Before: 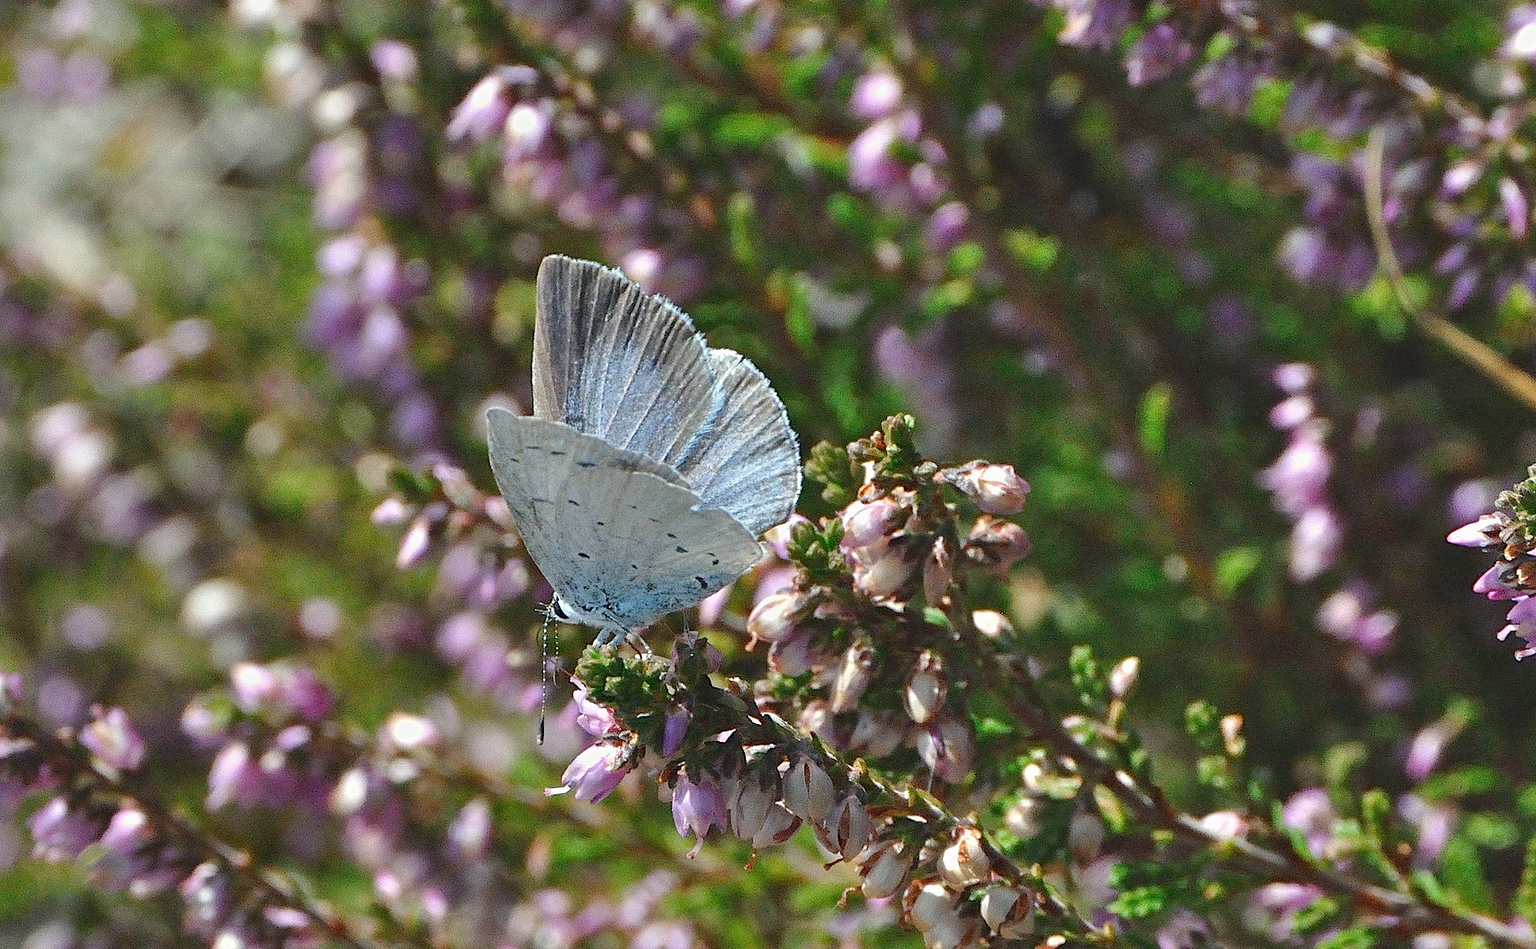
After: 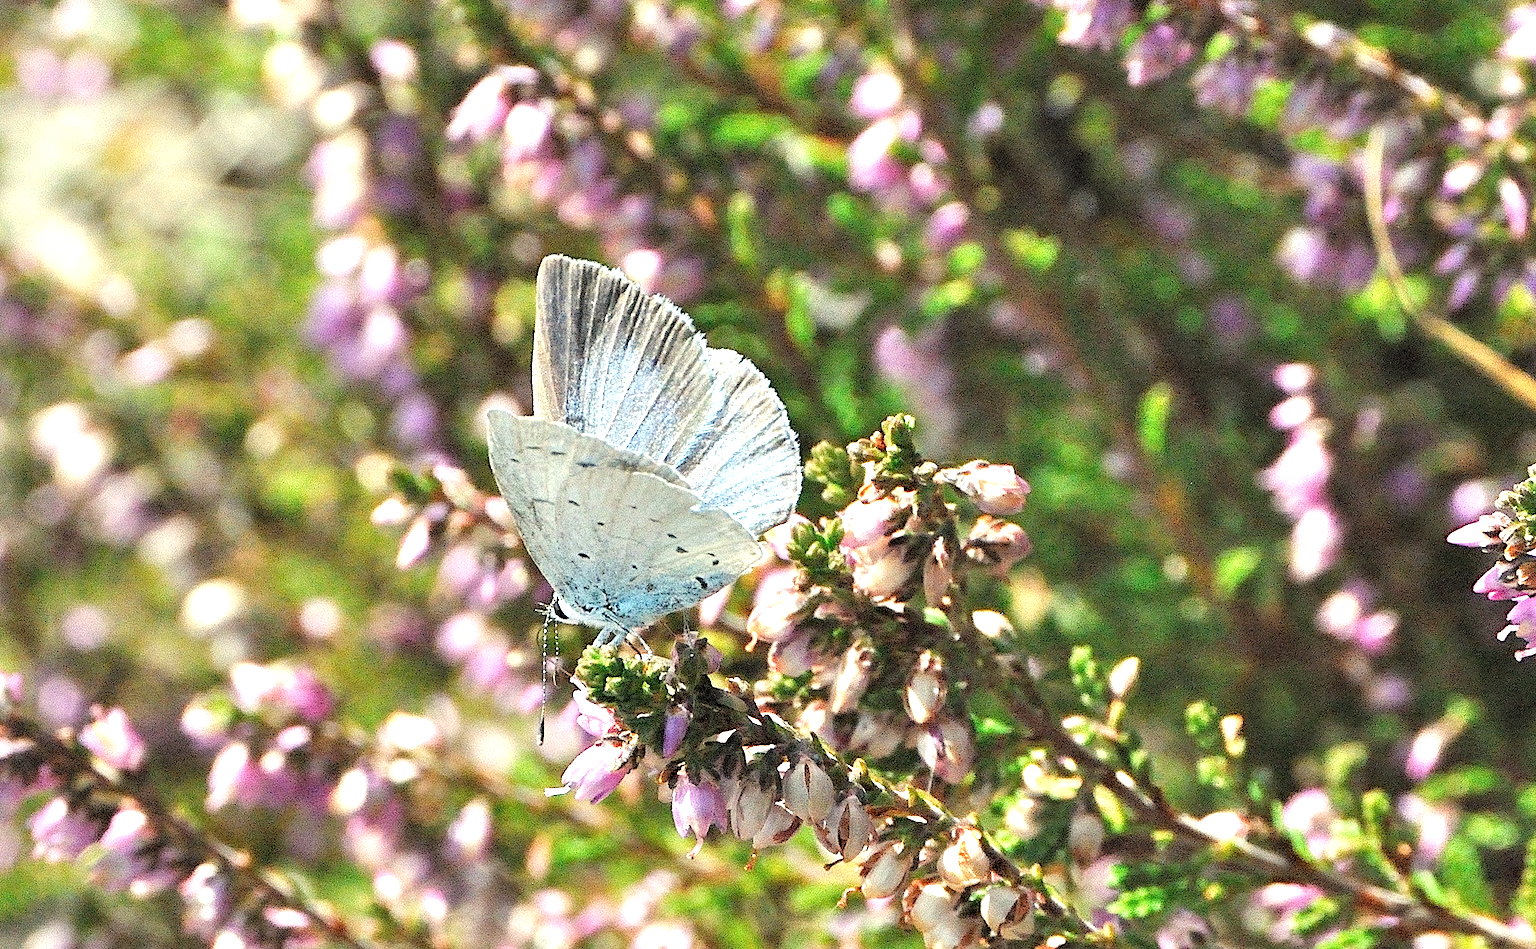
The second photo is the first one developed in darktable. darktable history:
exposure: exposure 1.16 EV, compensate exposure bias true, compensate highlight preservation false
rgb levels: levels [[0.029, 0.461, 0.922], [0, 0.5, 1], [0, 0.5, 1]]
white balance: red 1.029, blue 0.92
